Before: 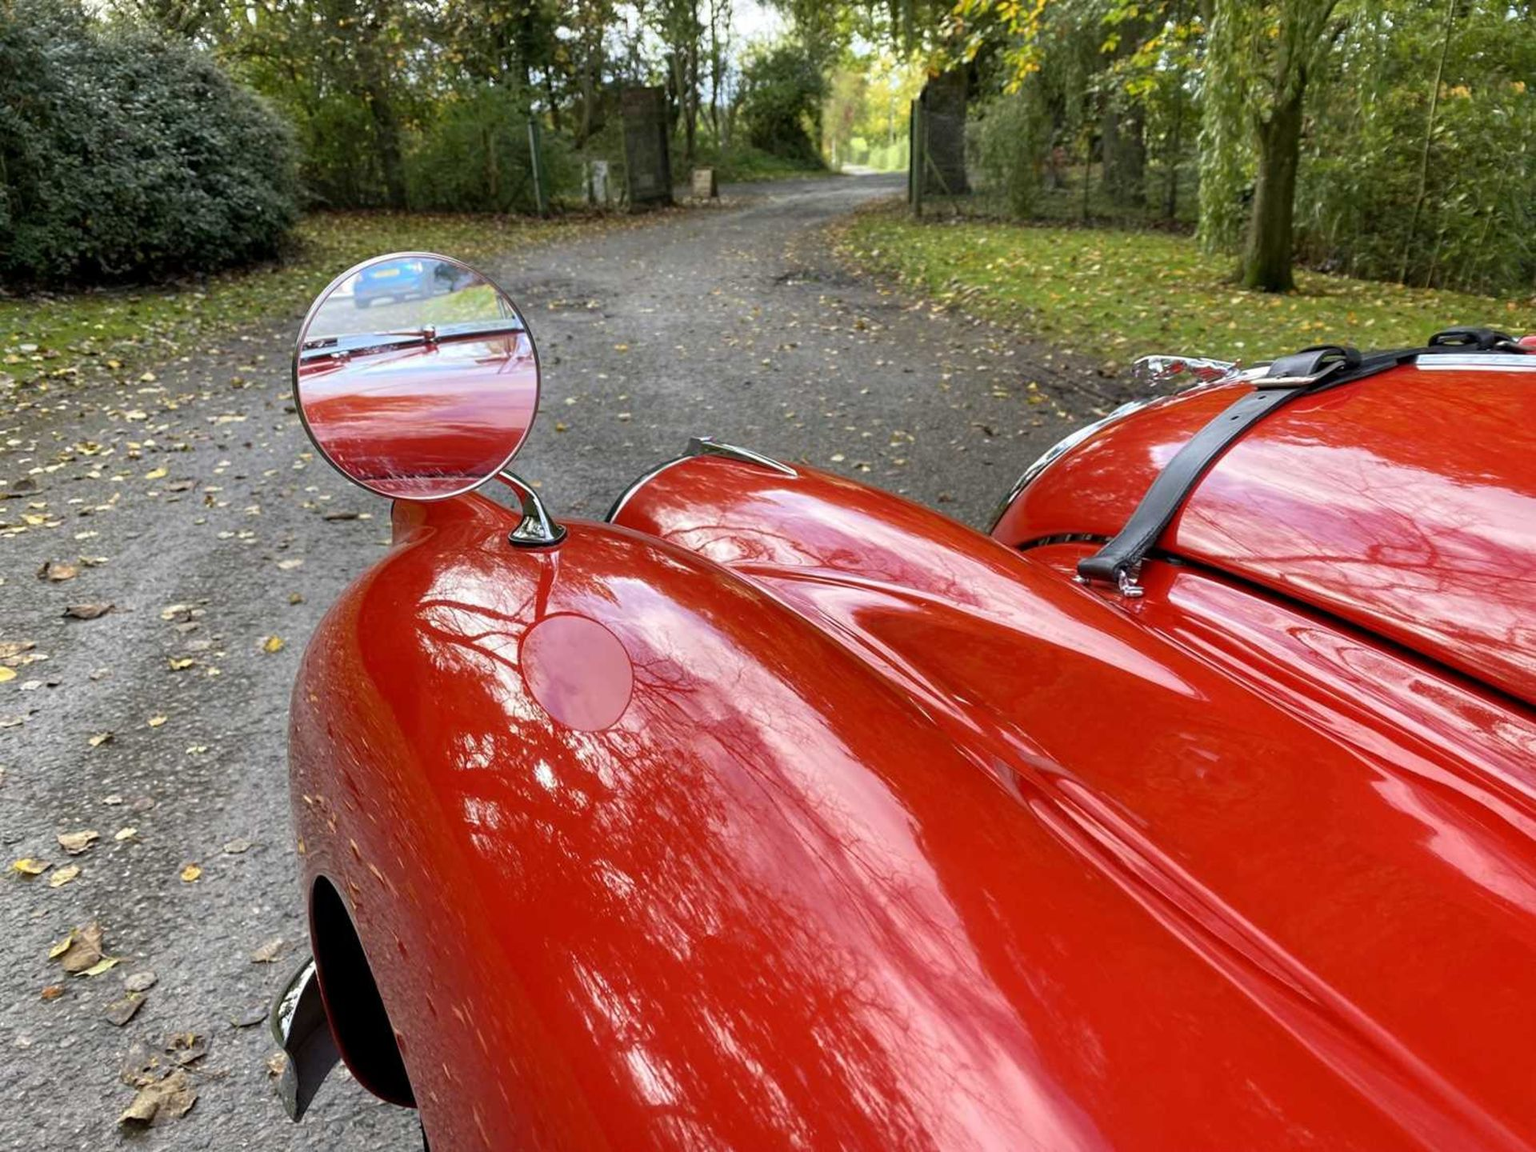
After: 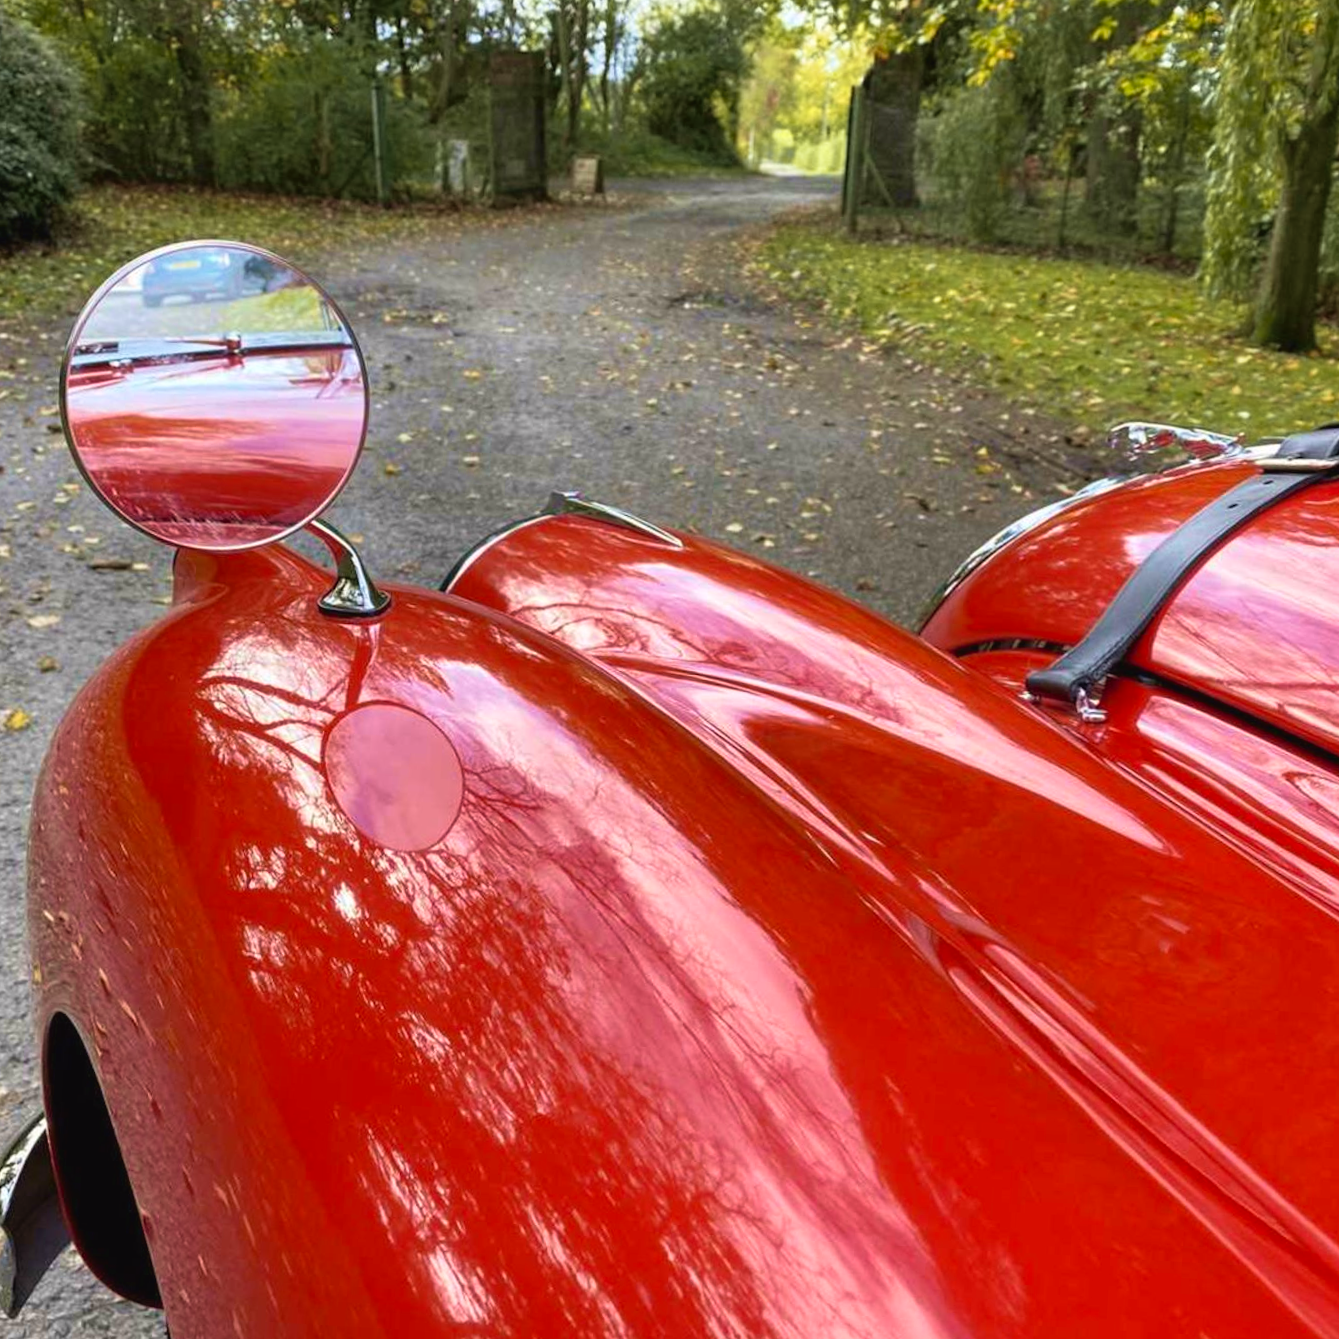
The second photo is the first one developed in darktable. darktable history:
velvia: on, module defaults
crop and rotate: angle -3.27°, left 14.277%, top 0.028%, right 10.766%, bottom 0.028%
tone curve: curves: ch0 [(0, 0.024) (0.119, 0.146) (0.474, 0.485) (0.718, 0.739) (0.817, 0.839) (1, 0.998)]; ch1 [(0, 0) (0.377, 0.416) (0.439, 0.451) (0.477, 0.477) (0.501, 0.503) (0.538, 0.544) (0.58, 0.602) (0.664, 0.676) (0.783, 0.804) (1, 1)]; ch2 [(0, 0) (0.38, 0.405) (0.463, 0.456) (0.498, 0.497) (0.524, 0.535) (0.578, 0.576) (0.648, 0.665) (1, 1)], color space Lab, independent channels, preserve colors none
